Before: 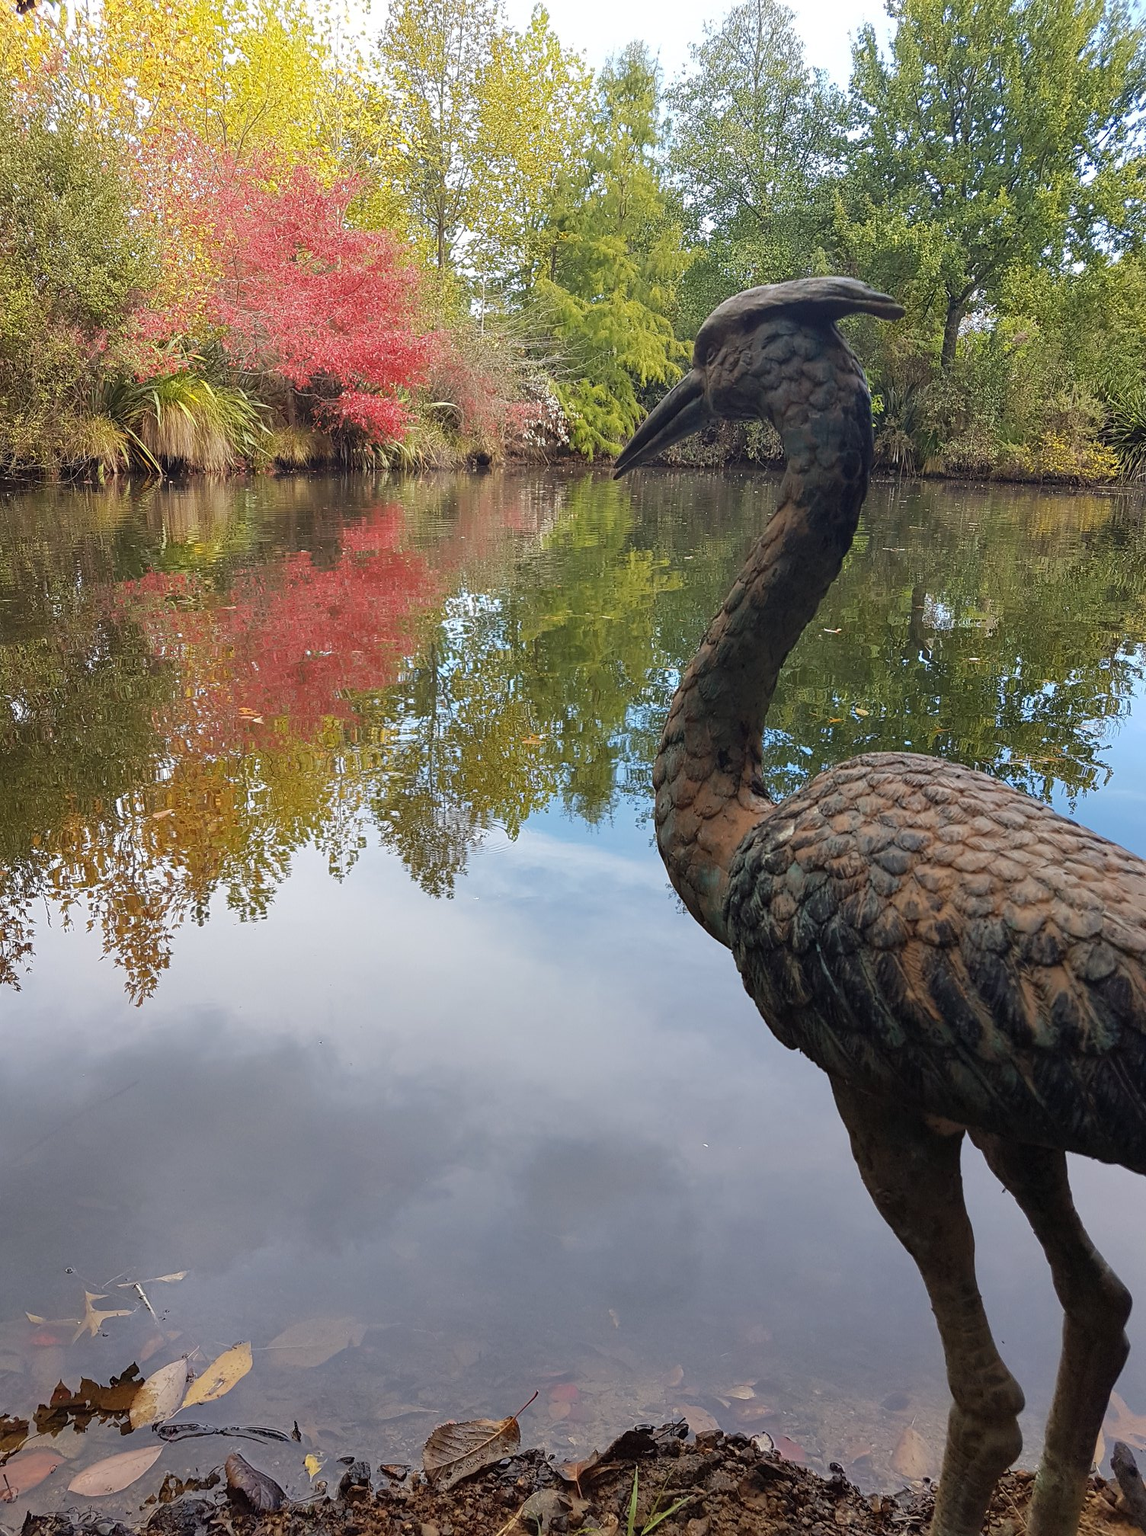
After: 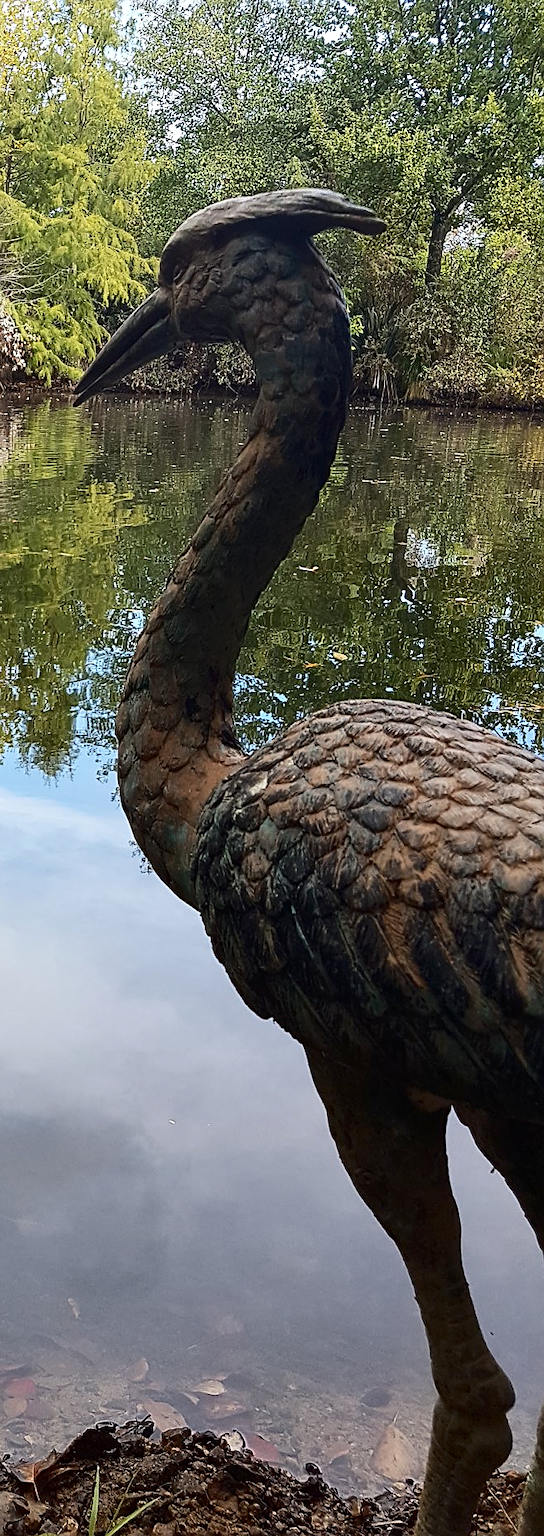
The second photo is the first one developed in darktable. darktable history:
contrast brightness saturation: contrast 0.28
sharpen: on, module defaults
crop: left 47.628%, top 6.643%, right 7.874%
